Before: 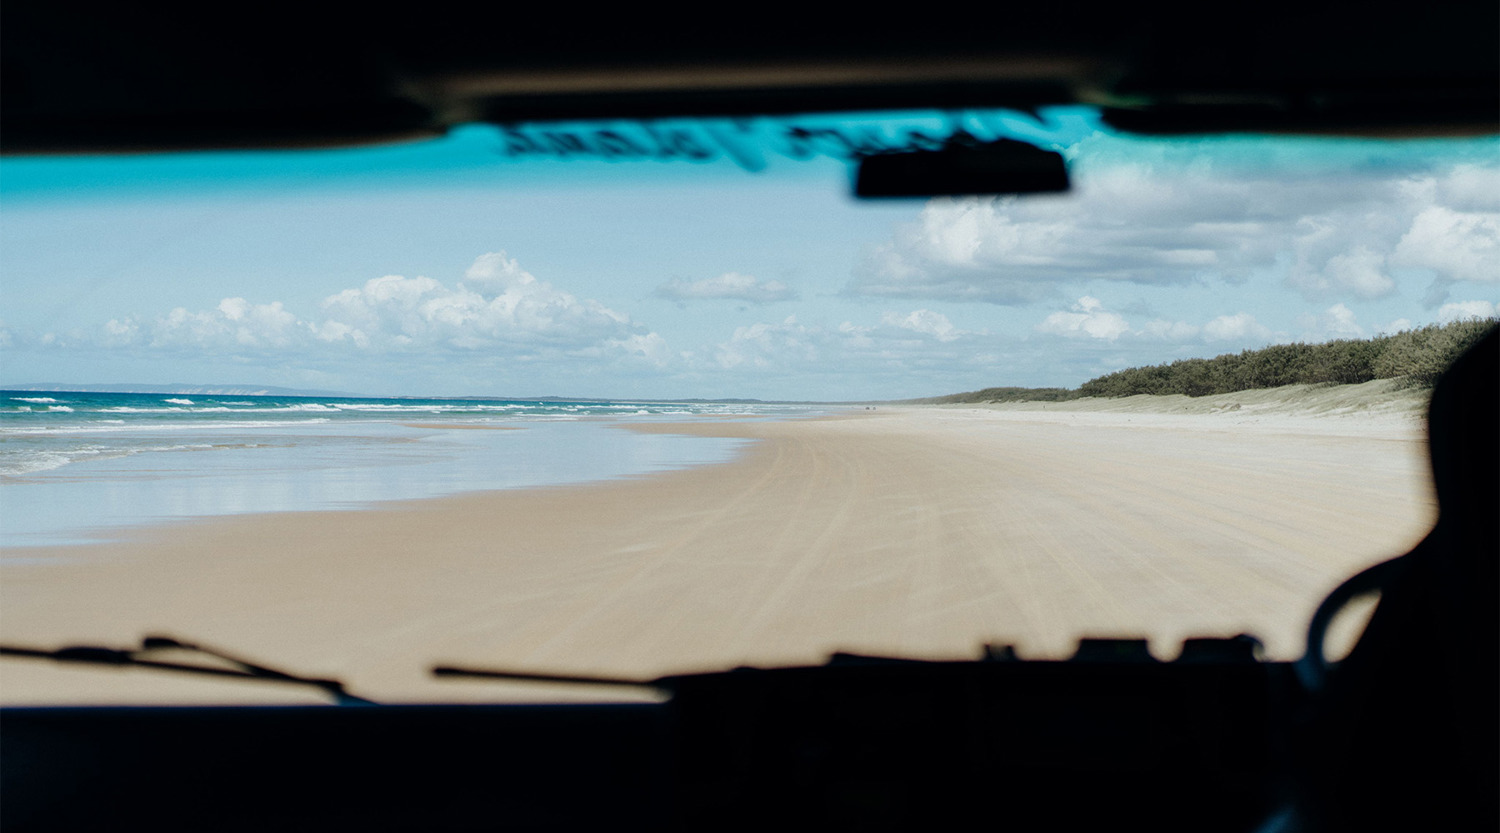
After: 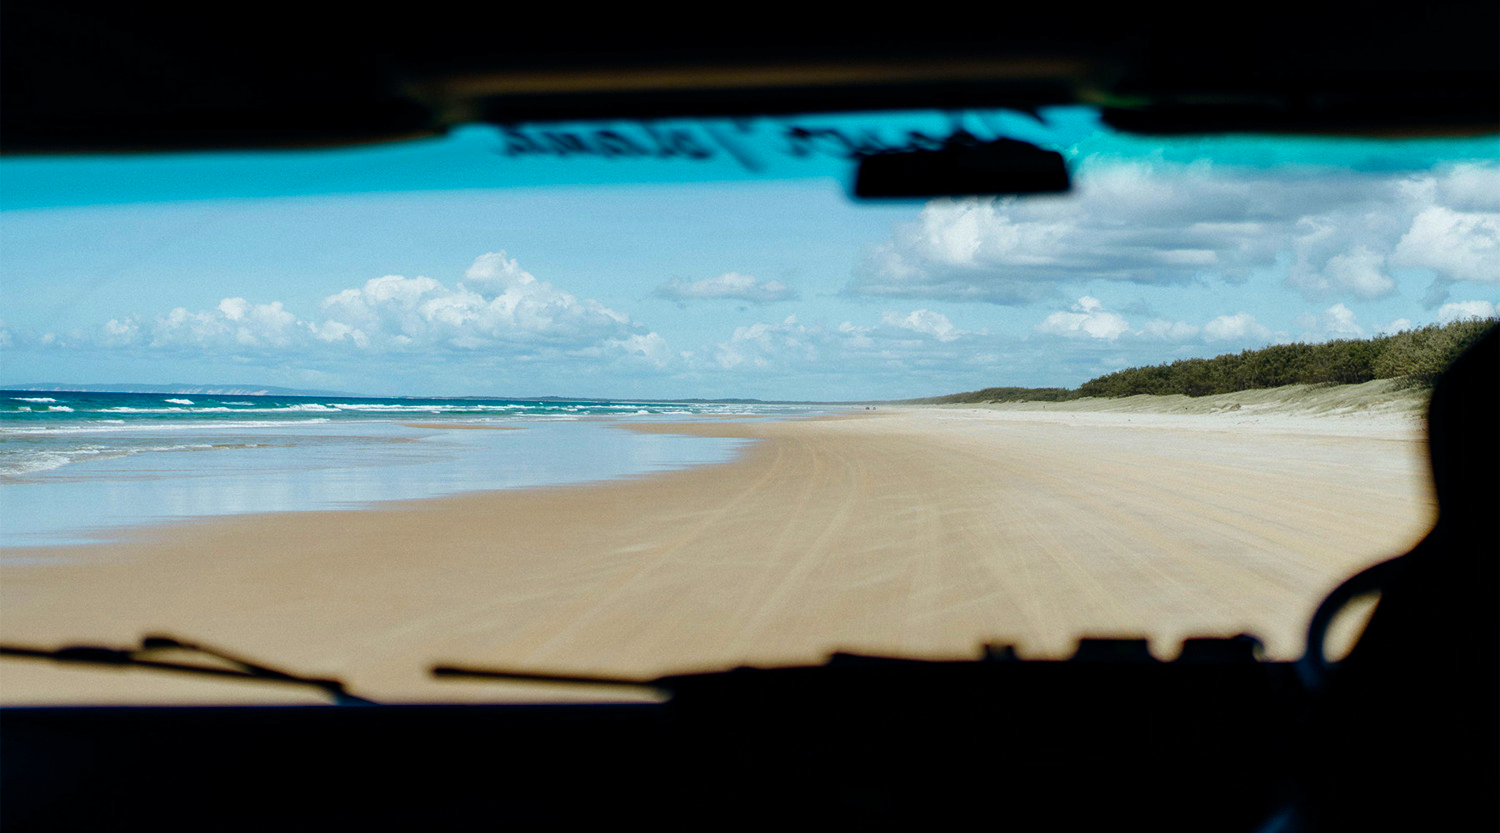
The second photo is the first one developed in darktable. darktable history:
exposure: exposure -0.36 EV, compensate highlight preservation false
color balance rgb: linear chroma grading › global chroma 9%, perceptual saturation grading › global saturation 36%, perceptual saturation grading › shadows 35%, perceptual brilliance grading › global brilliance 15%, perceptual brilliance grading › shadows -35%, global vibrance 15%
